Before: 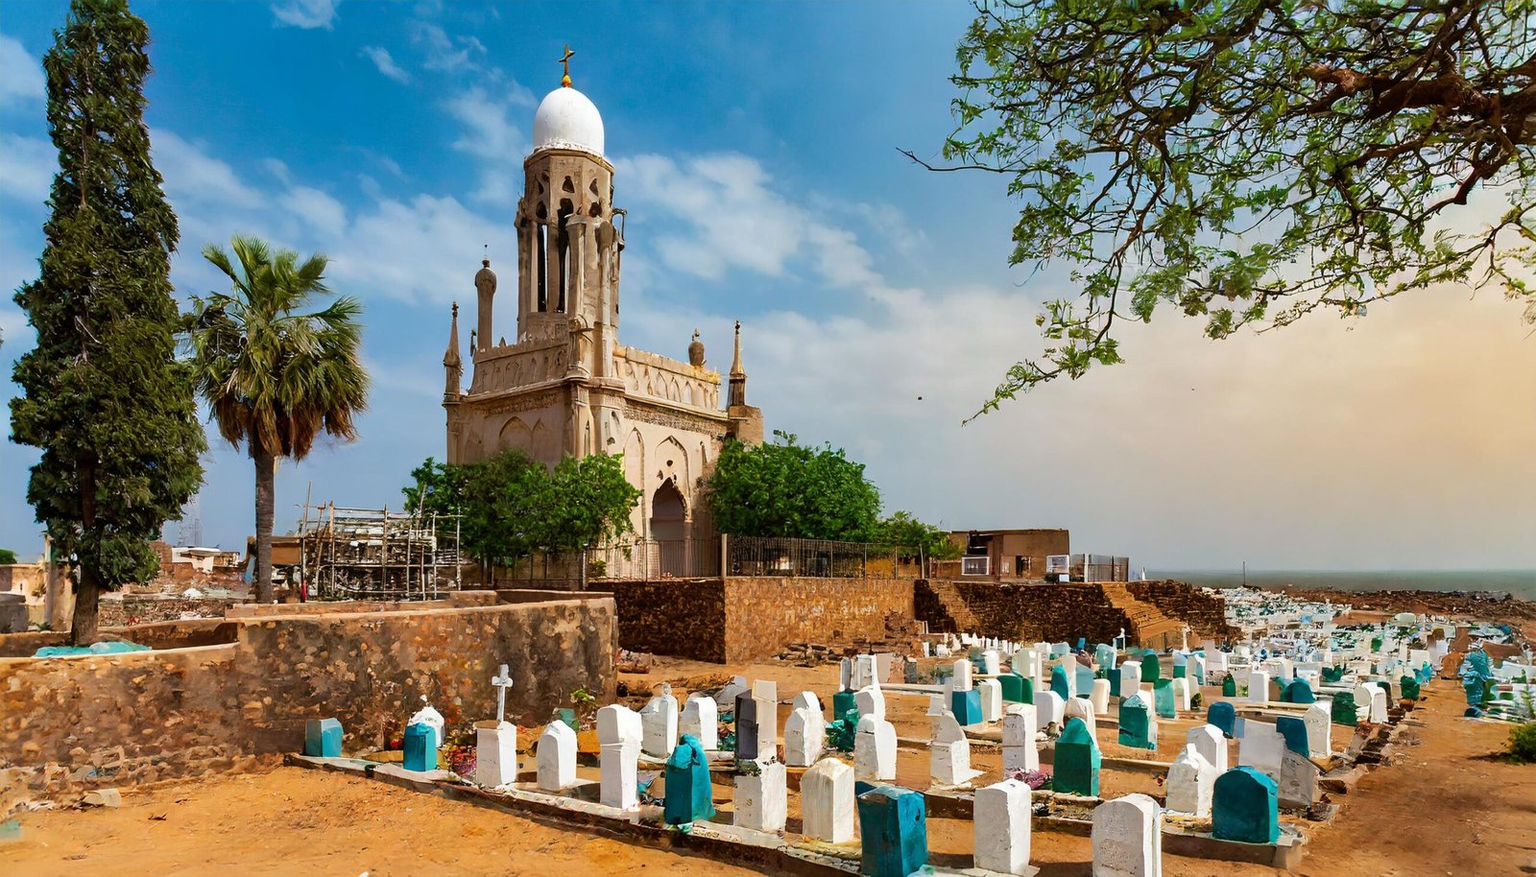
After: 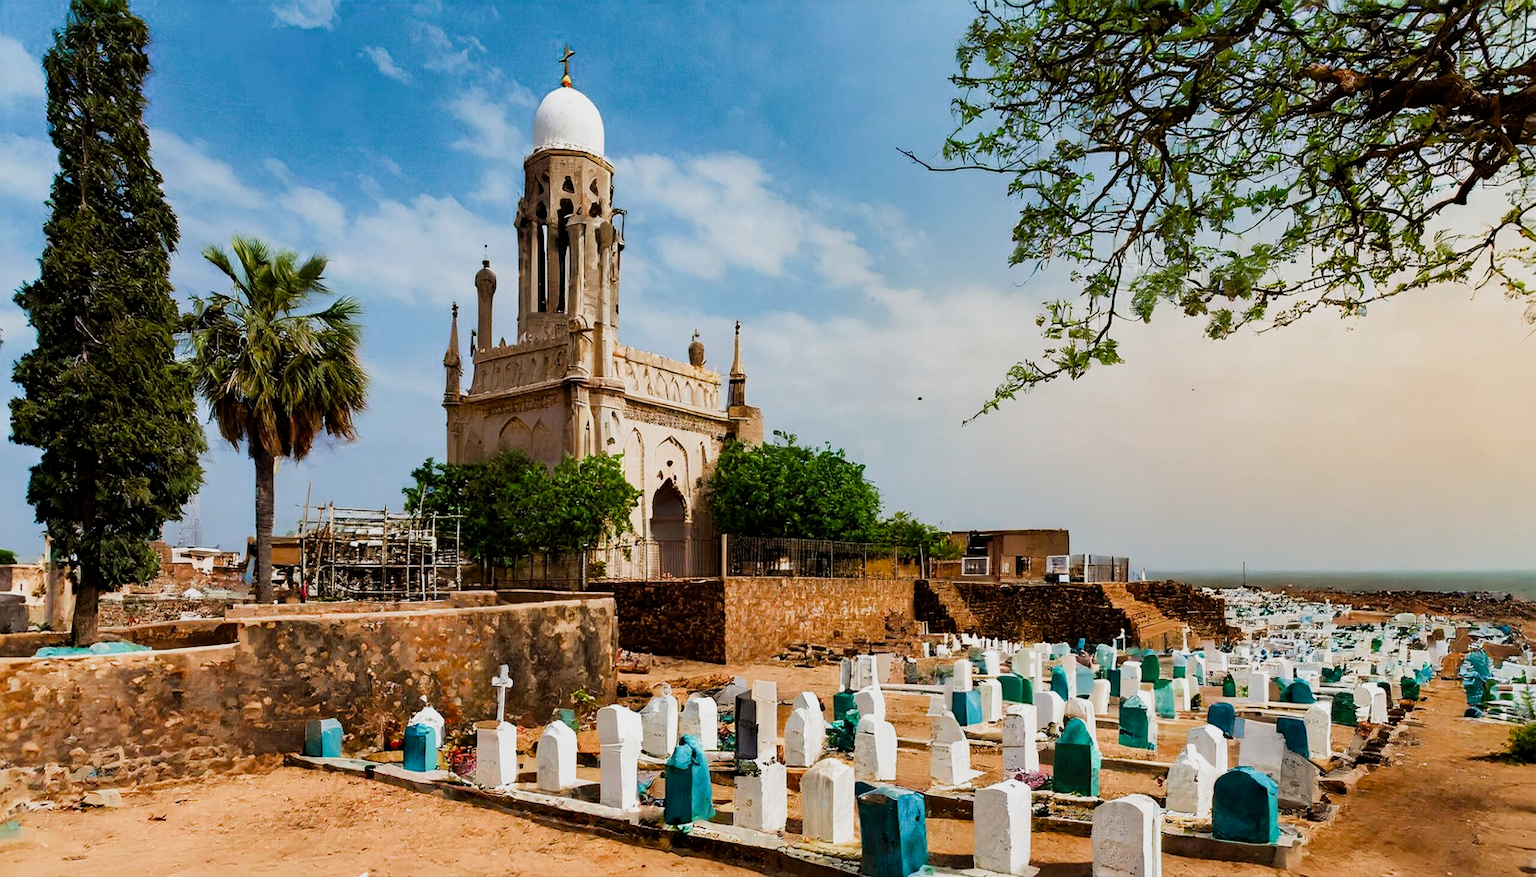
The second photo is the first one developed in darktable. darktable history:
filmic rgb: middle gray luminance 21.87%, black relative exposure -14.01 EV, white relative exposure 2.97 EV, target black luminance 0%, hardness 8.84, latitude 60.25%, contrast 1.21, highlights saturation mix 3.92%, shadows ↔ highlights balance 41.94%, color science v5 (2021), contrast in shadows safe, contrast in highlights safe
